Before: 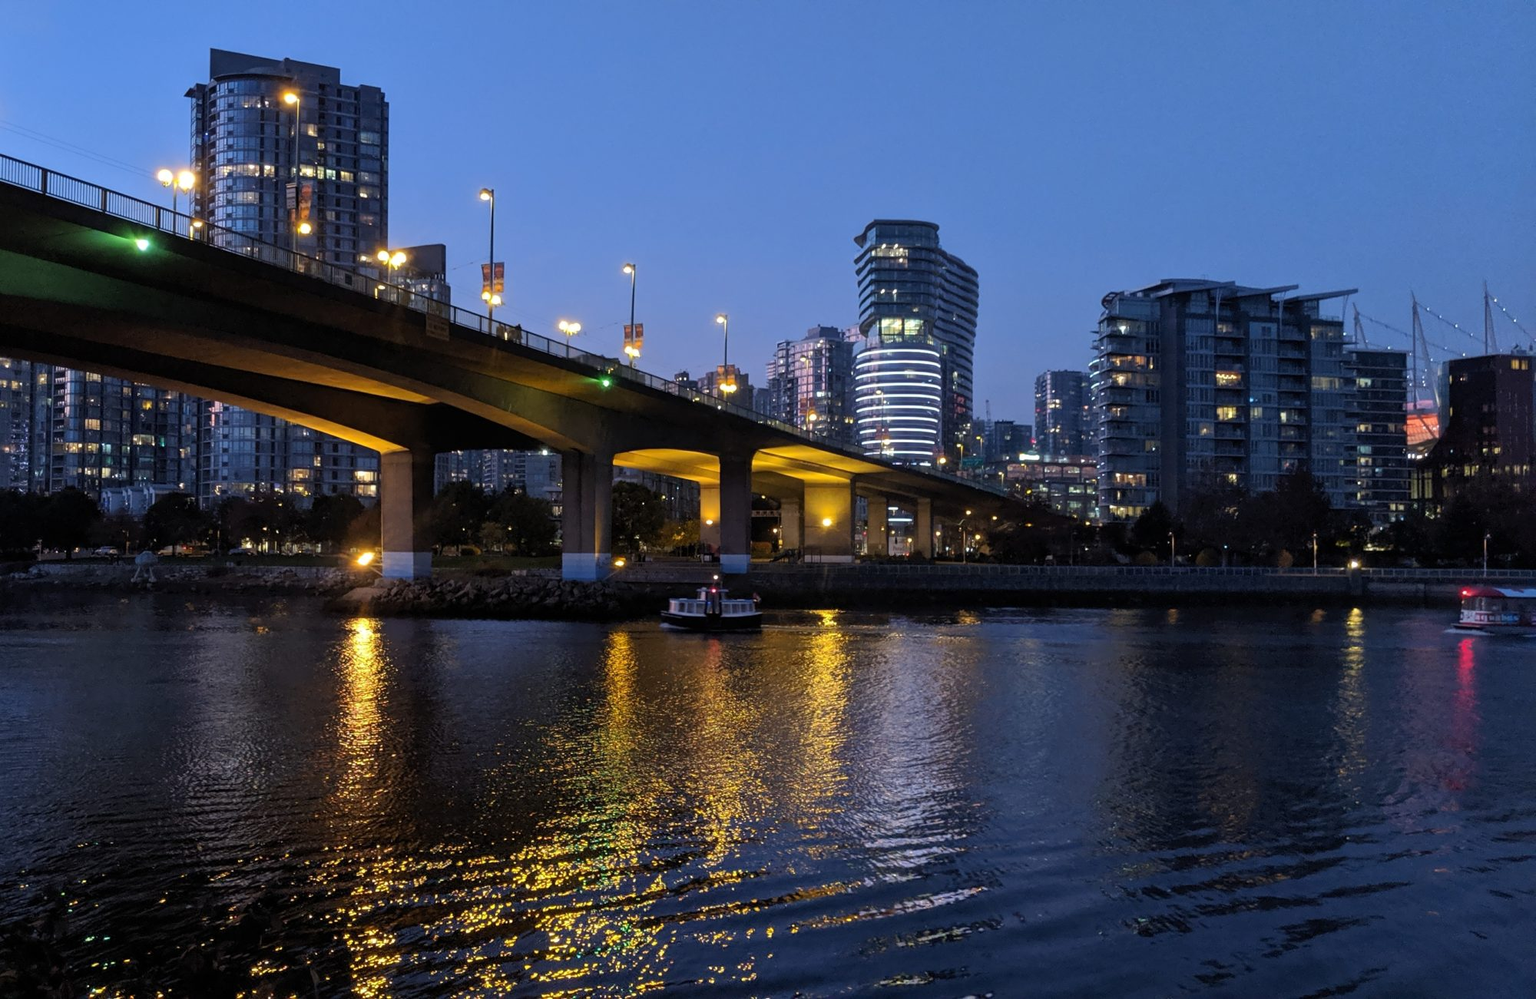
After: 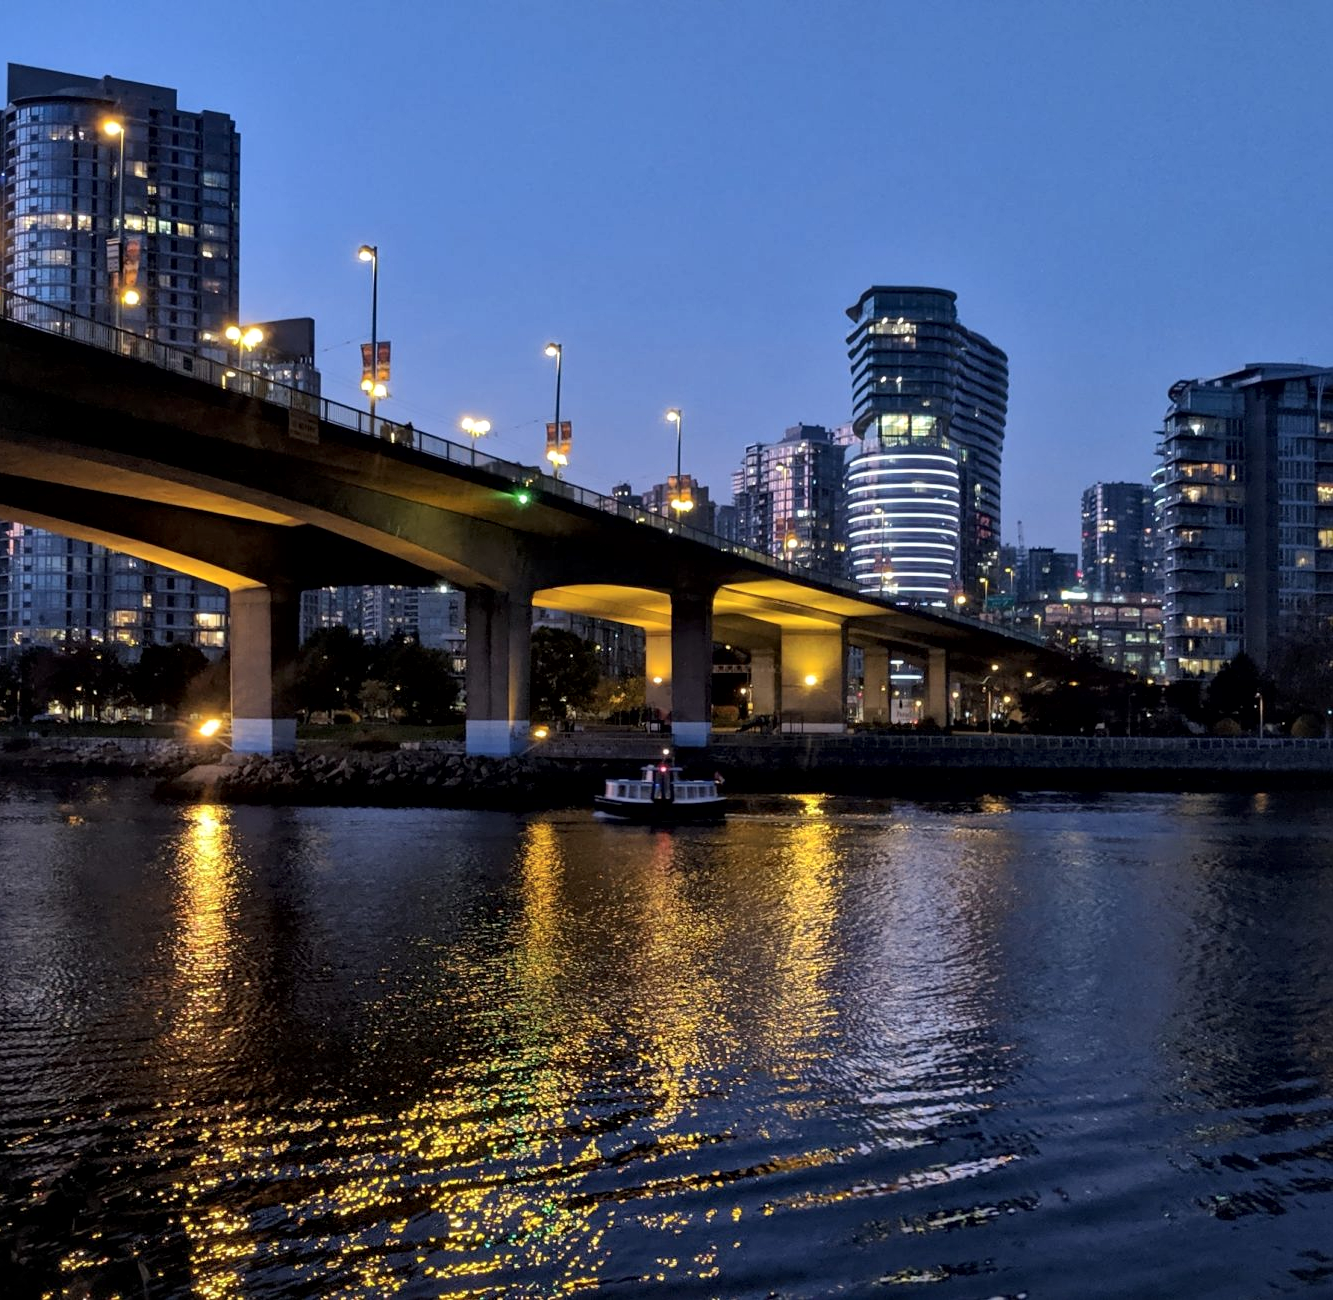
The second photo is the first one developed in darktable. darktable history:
local contrast: mode bilateral grid, contrast 25, coarseness 60, detail 151%, midtone range 0.2
crop and rotate: left 13.342%, right 19.991%
